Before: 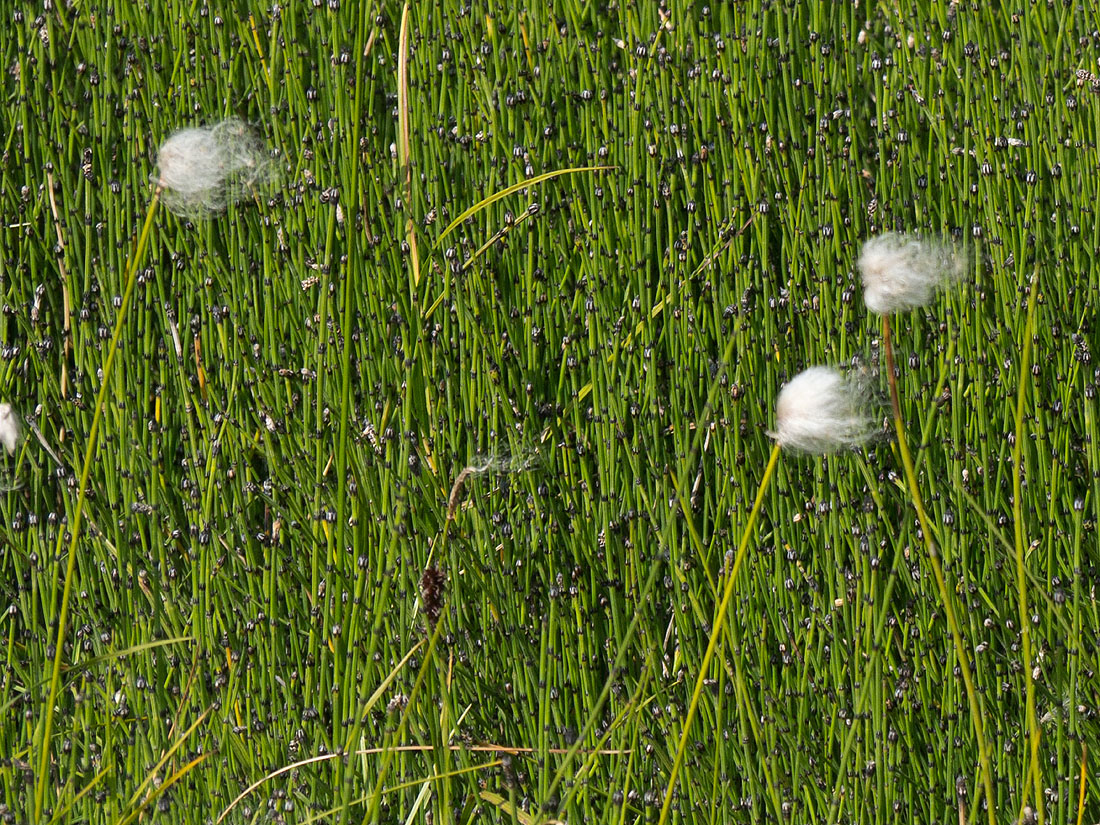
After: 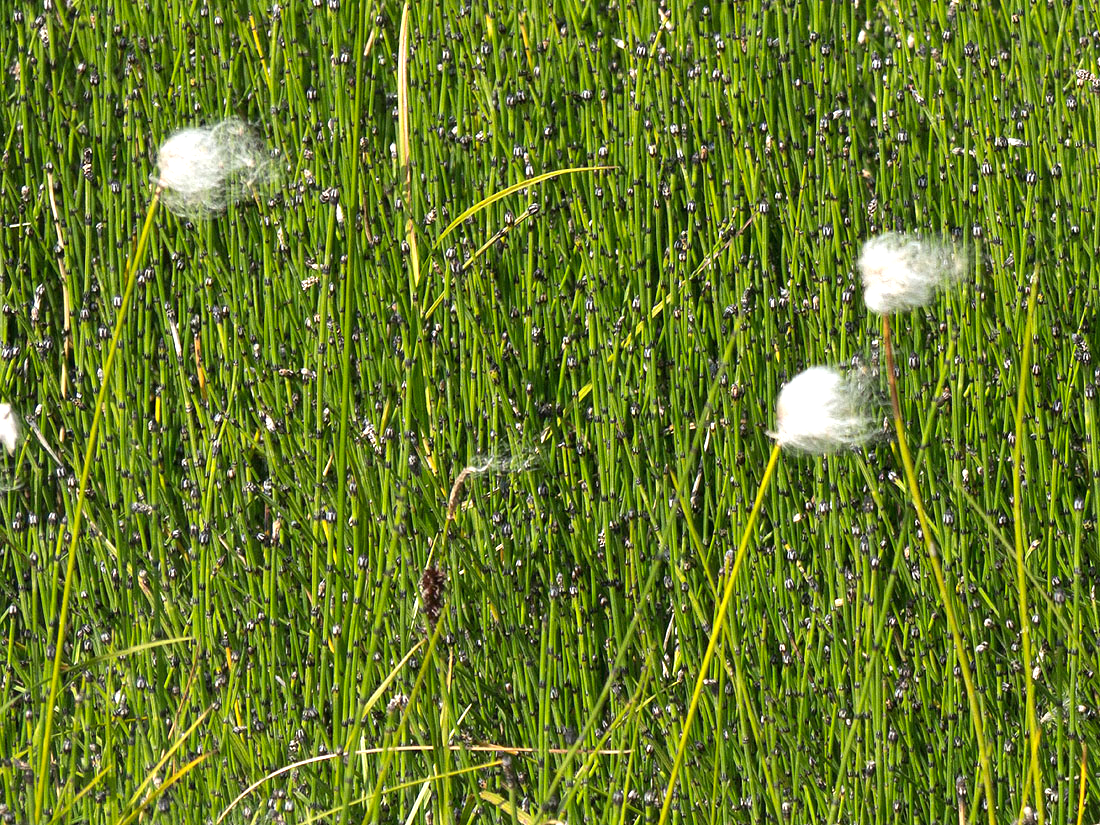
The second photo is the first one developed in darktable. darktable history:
color zones: curves: ch0 [(0.25, 0.5) (0.636, 0.25) (0.75, 0.5)]
exposure: exposure 0.785 EV, compensate highlight preservation false
